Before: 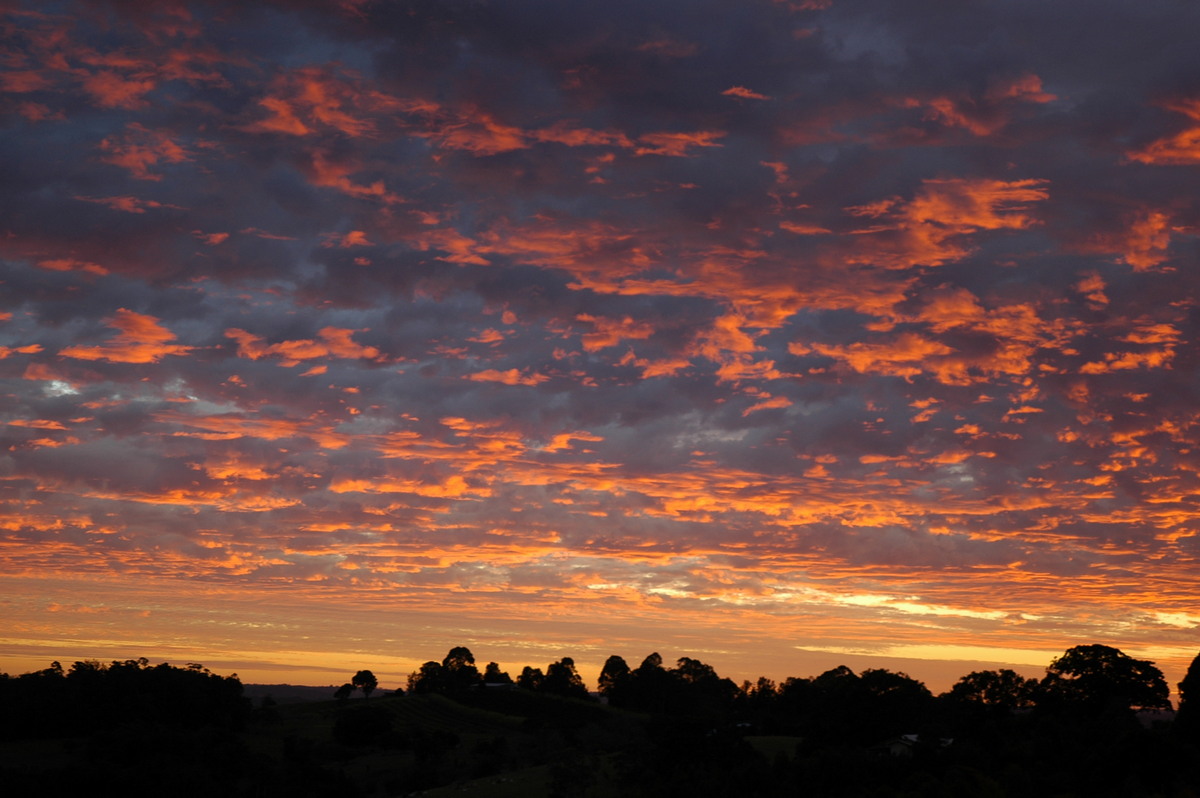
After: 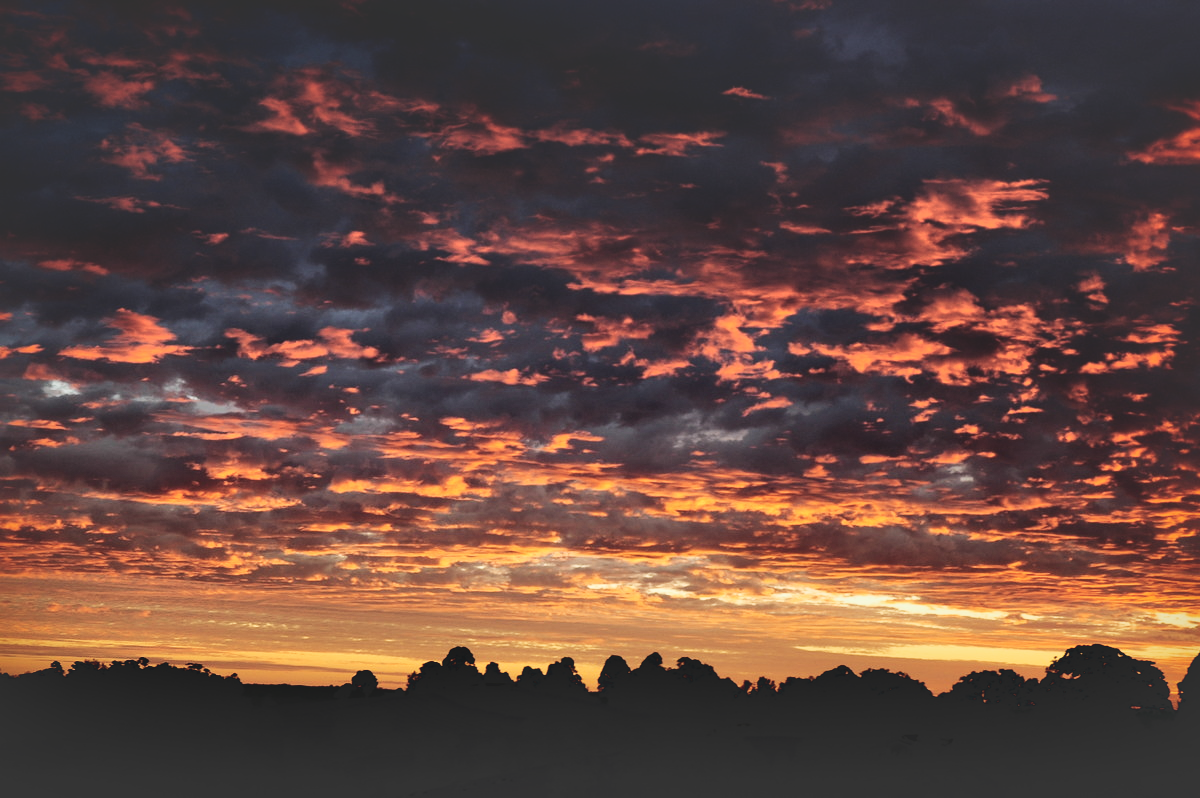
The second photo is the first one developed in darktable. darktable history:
local contrast: mode bilateral grid, contrast 44, coarseness 69, detail 213%, midtone range 0.2
tone curve: curves: ch0 [(0, 0.23) (0.125, 0.207) (0.245, 0.227) (0.736, 0.695) (1, 0.824)], preserve colors none
